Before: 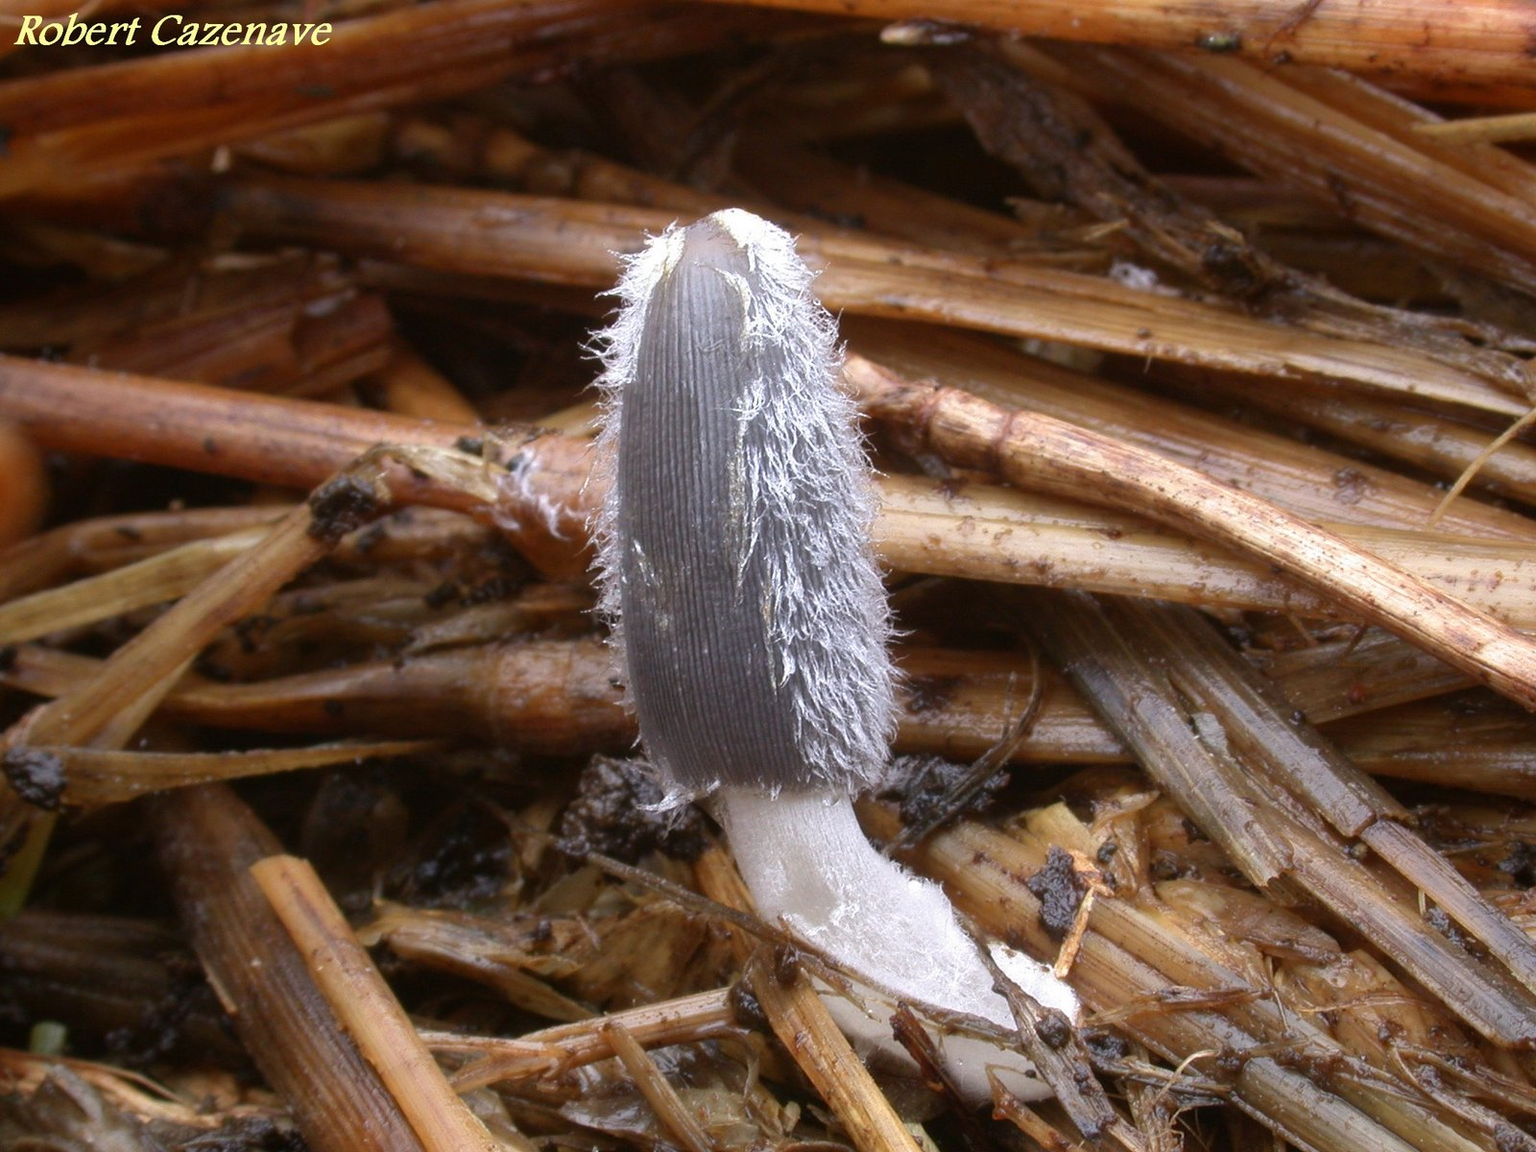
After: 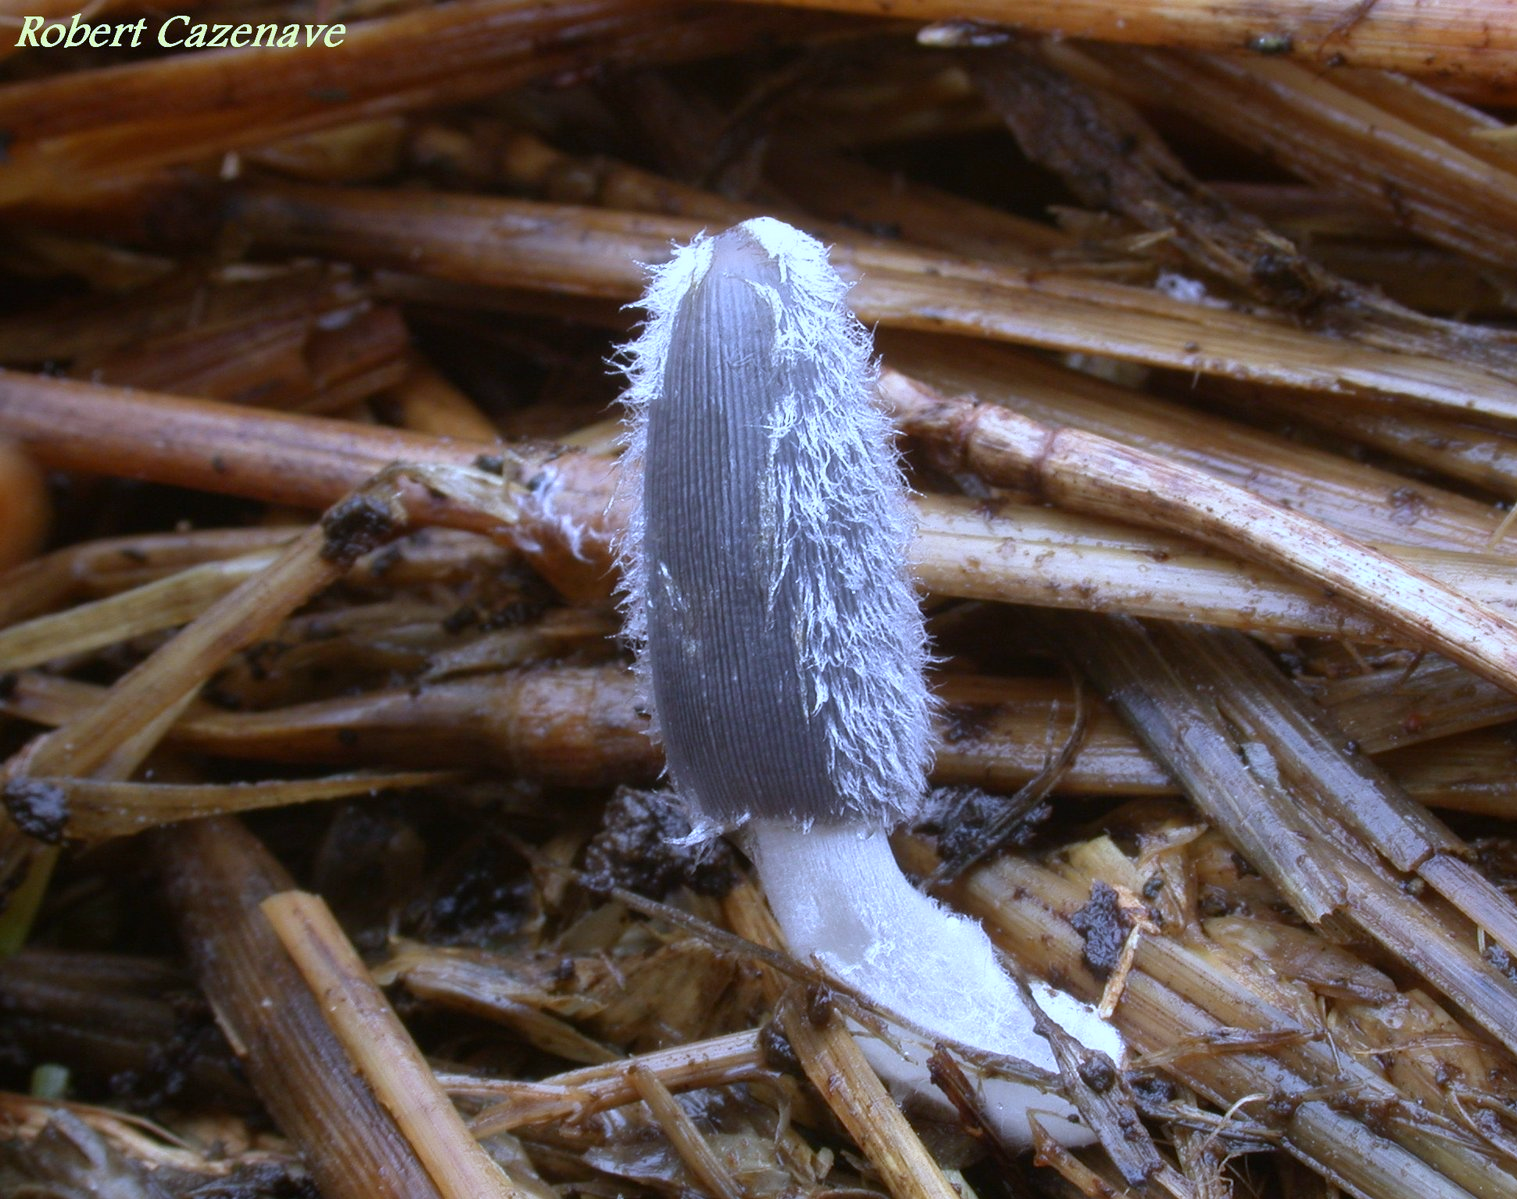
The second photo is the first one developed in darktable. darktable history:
white balance: red 0.871, blue 1.249
crop and rotate: right 5.167%
